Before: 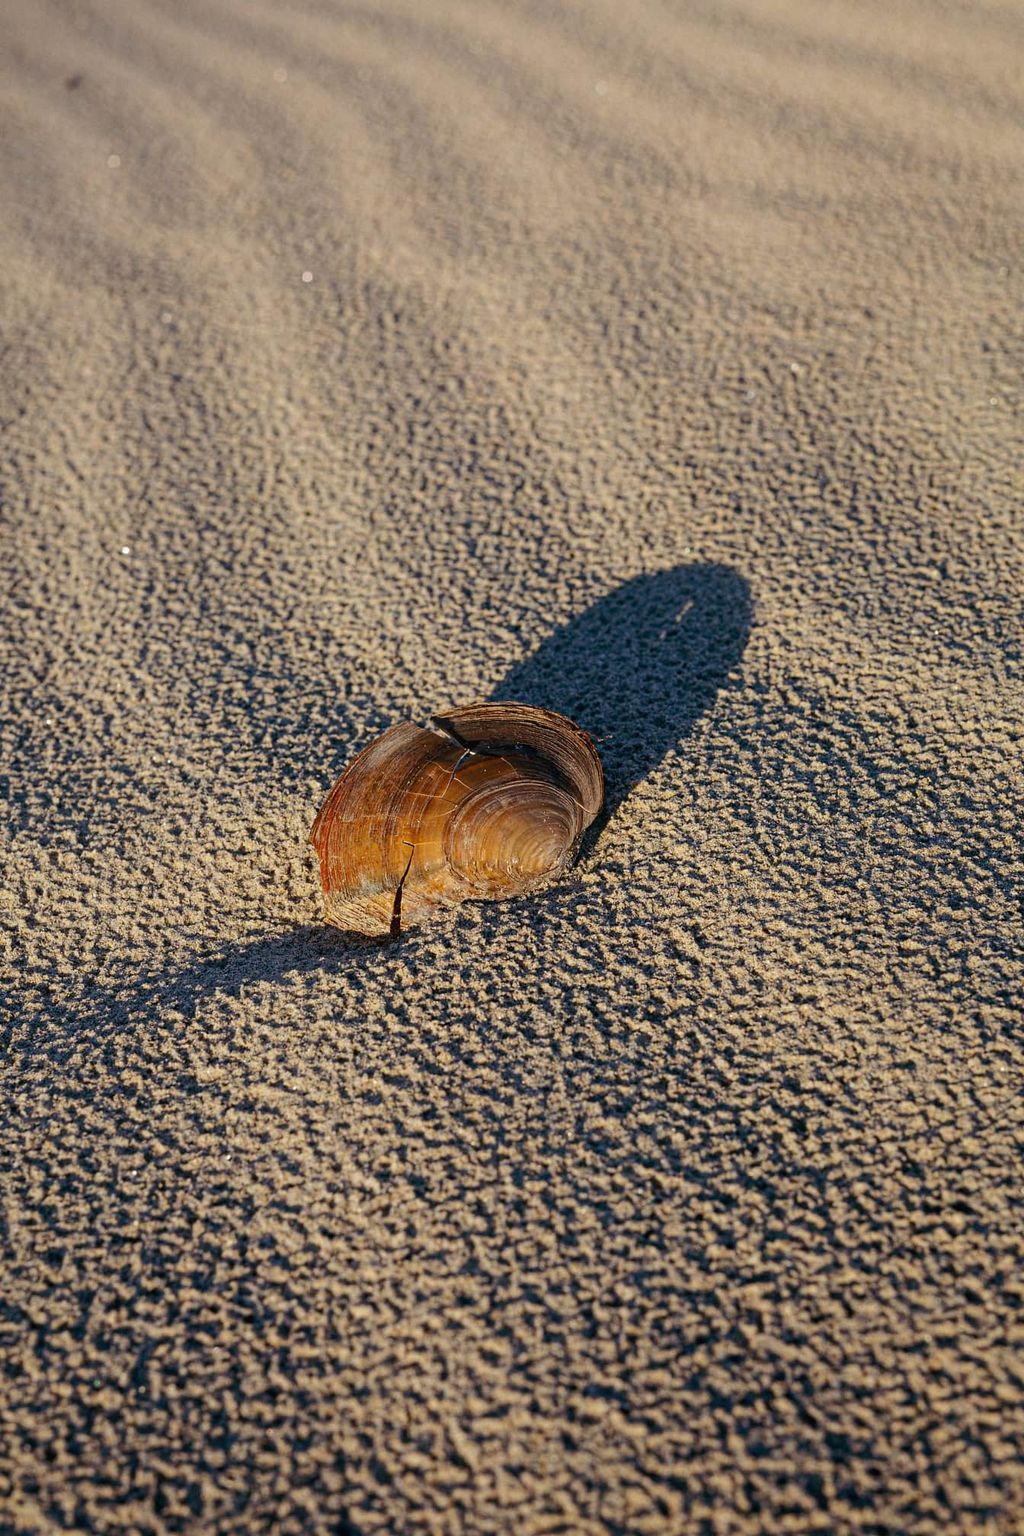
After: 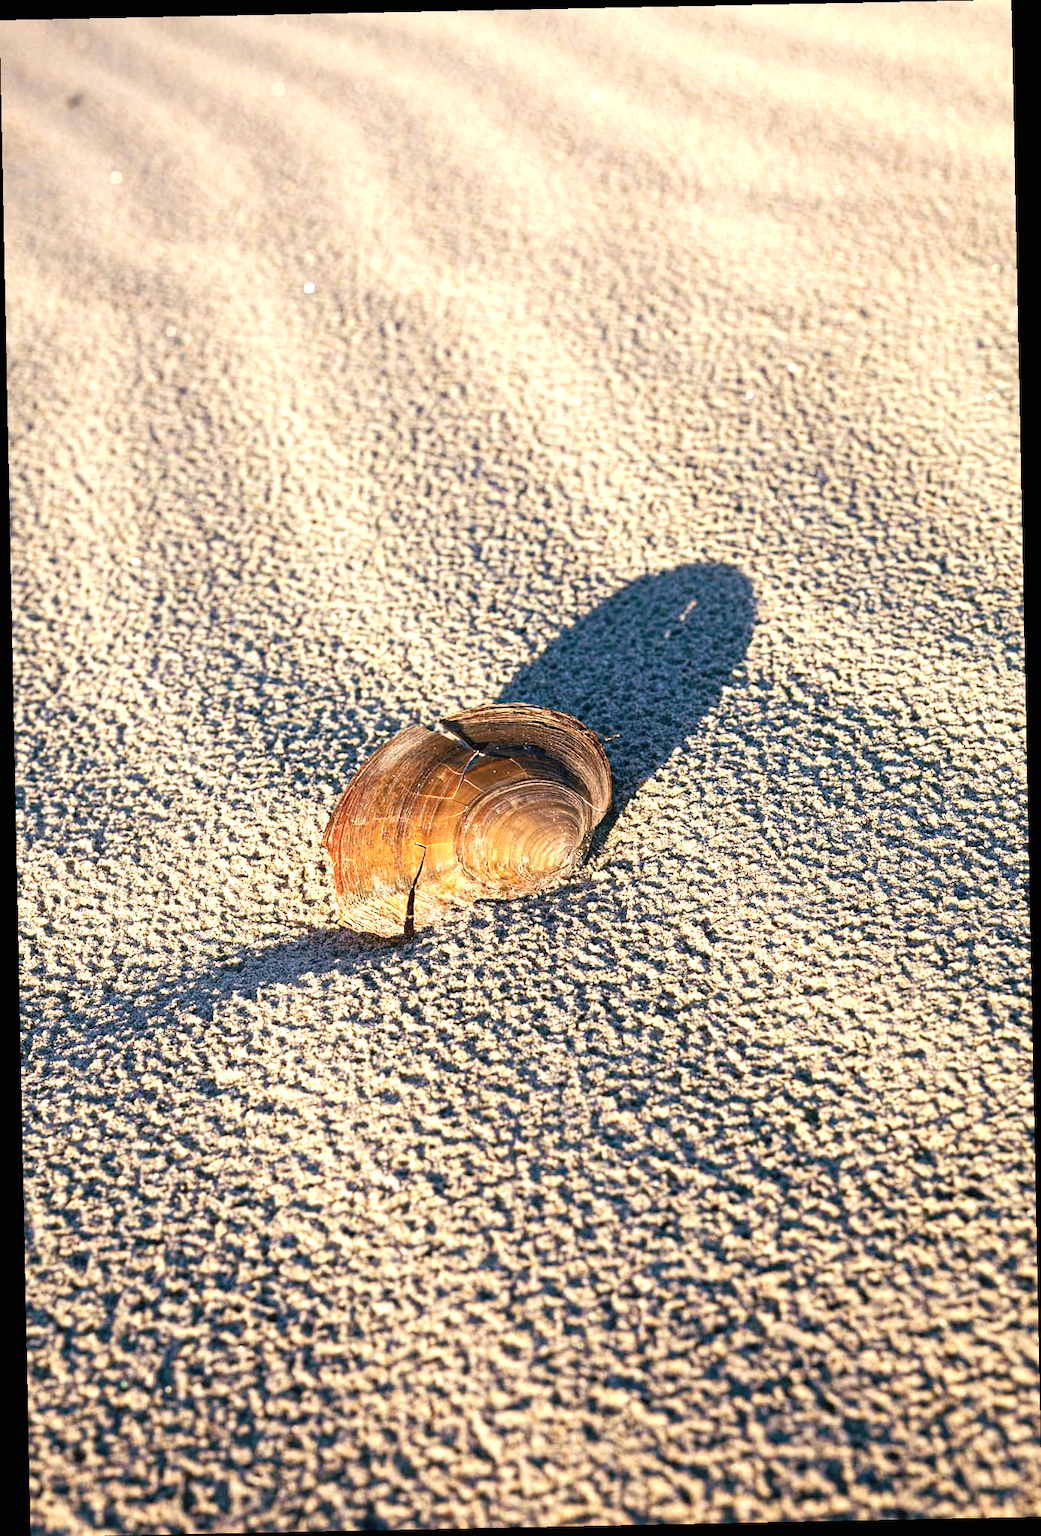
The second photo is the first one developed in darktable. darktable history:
color contrast: green-magenta contrast 0.84, blue-yellow contrast 0.86
rotate and perspective: rotation -1.17°, automatic cropping off
exposure: black level correction 0, exposure 1.388 EV, compensate exposure bias true, compensate highlight preservation false
velvia: on, module defaults
